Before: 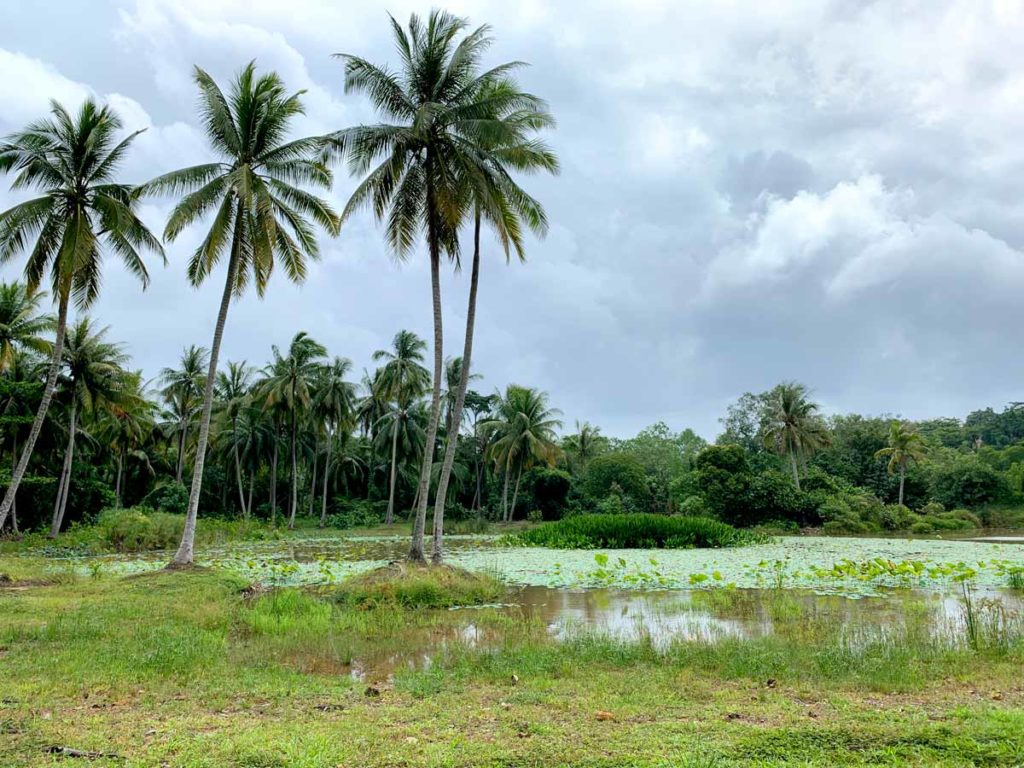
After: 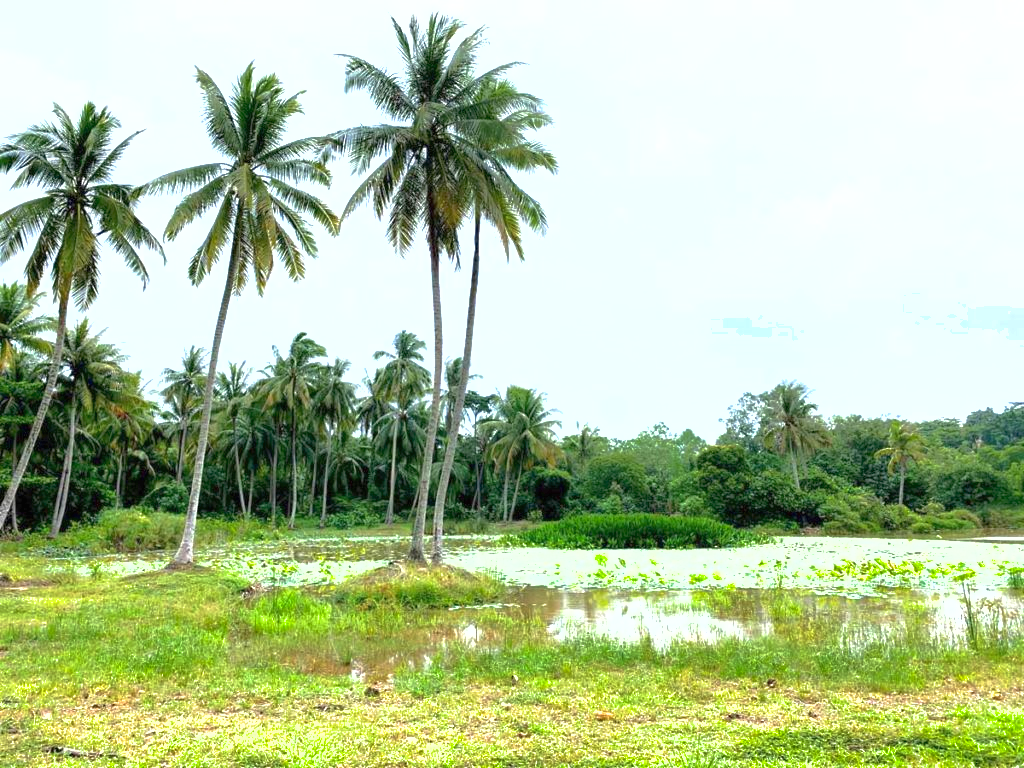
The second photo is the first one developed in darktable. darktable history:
exposure: black level correction 0, exposure 1.199 EV, compensate exposure bias true, compensate highlight preservation false
shadows and highlights: highlights color adjustment 42.55%
